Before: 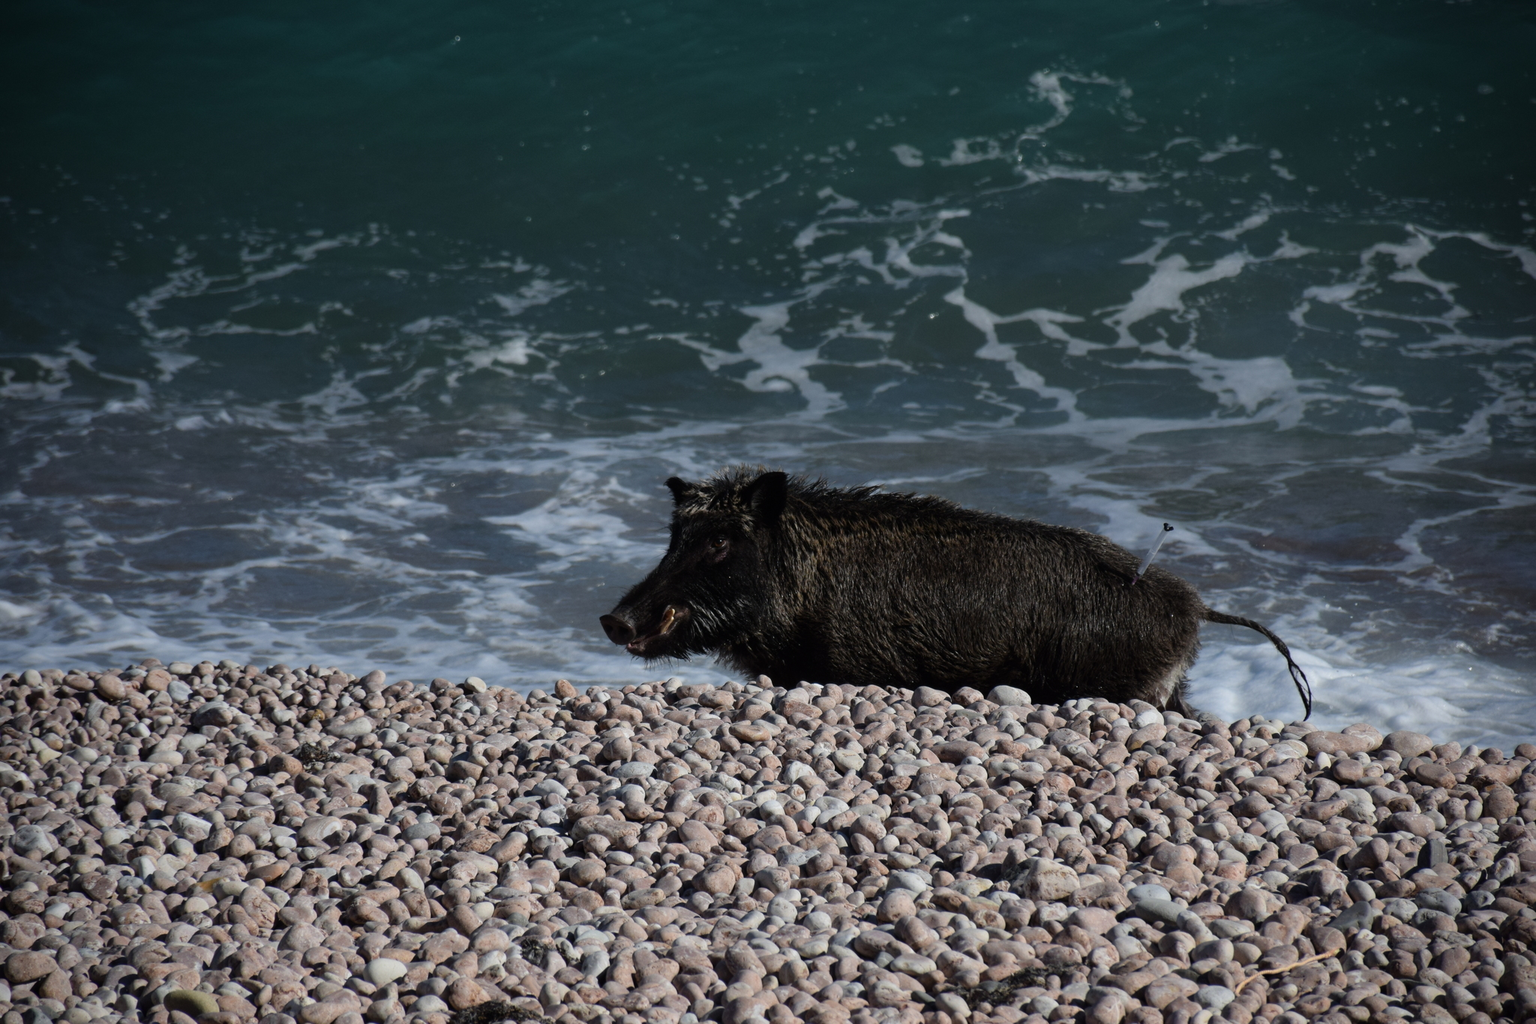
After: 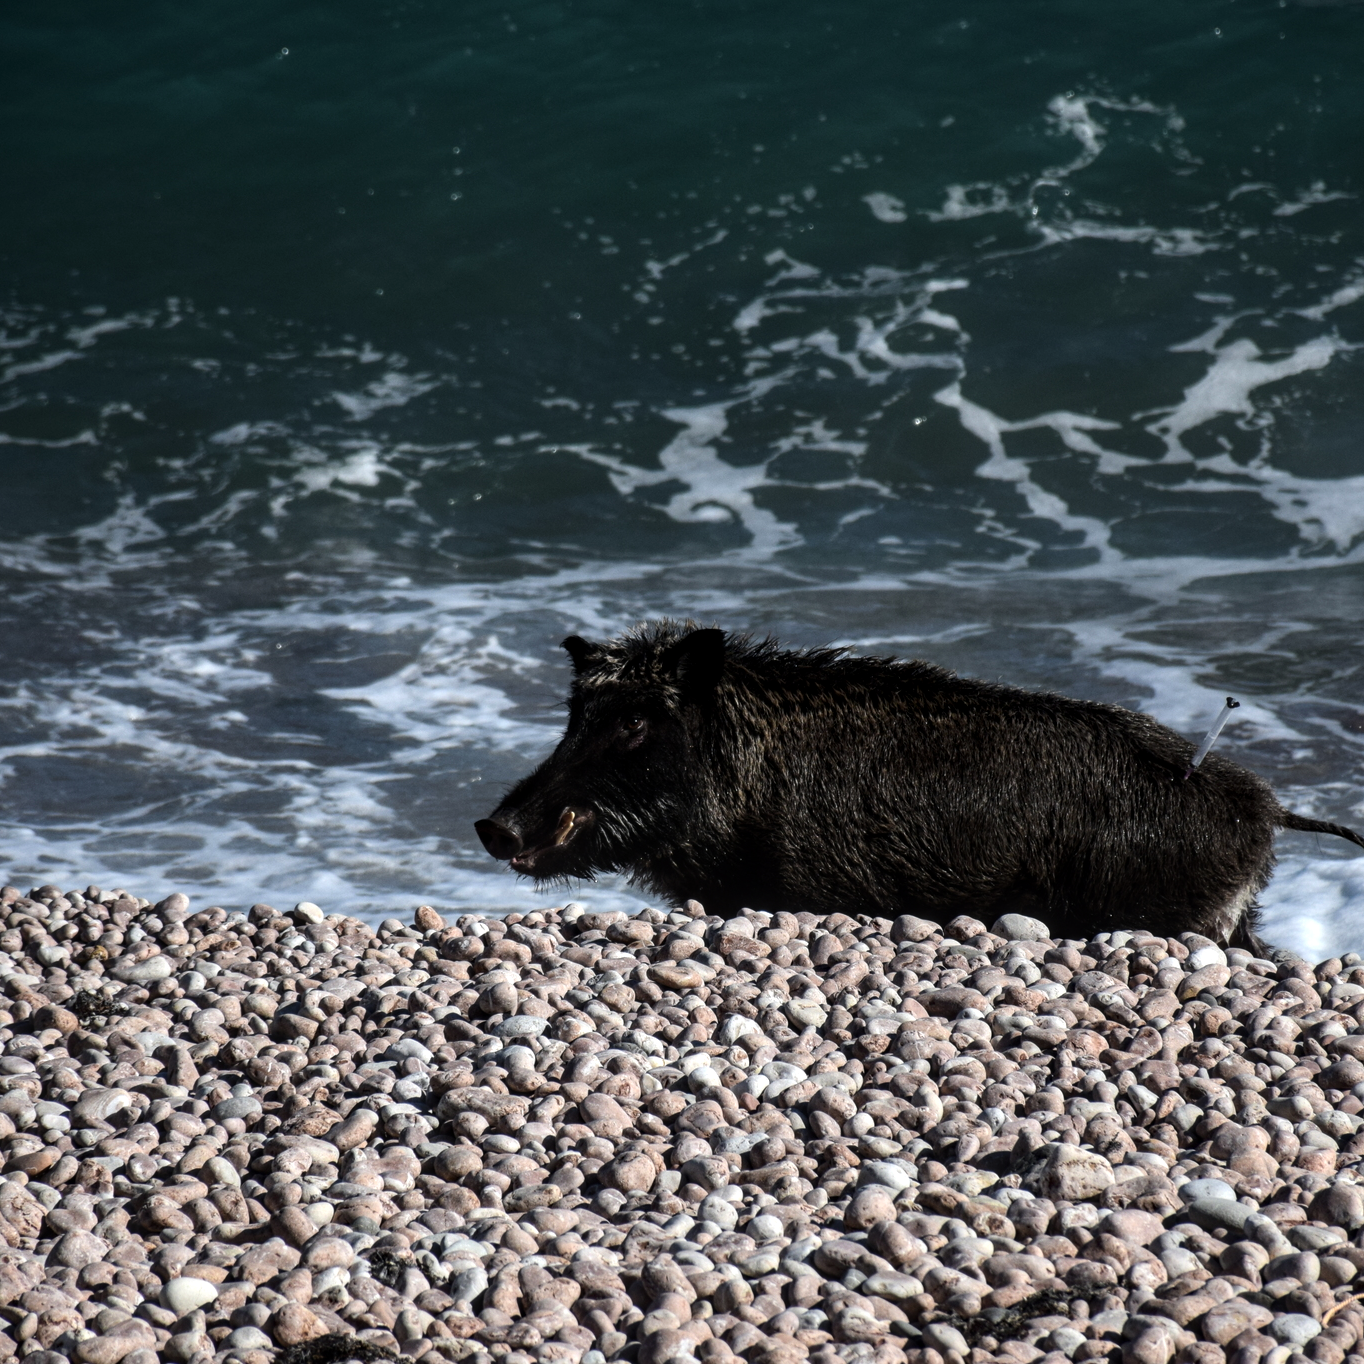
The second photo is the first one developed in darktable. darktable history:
crop and rotate: left 15.885%, right 17.512%
local contrast: detail 130%
tone equalizer: -8 EV -0.712 EV, -7 EV -0.672 EV, -6 EV -0.624 EV, -5 EV -0.38 EV, -3 EV 0.374 EV, -2 EV 0.6 EV, -1 EV 0.679 EV, +0 EV 0.765 EV, edges refinement/feathering 500, mask exposure compensation -1.57 EV, preserve details no
